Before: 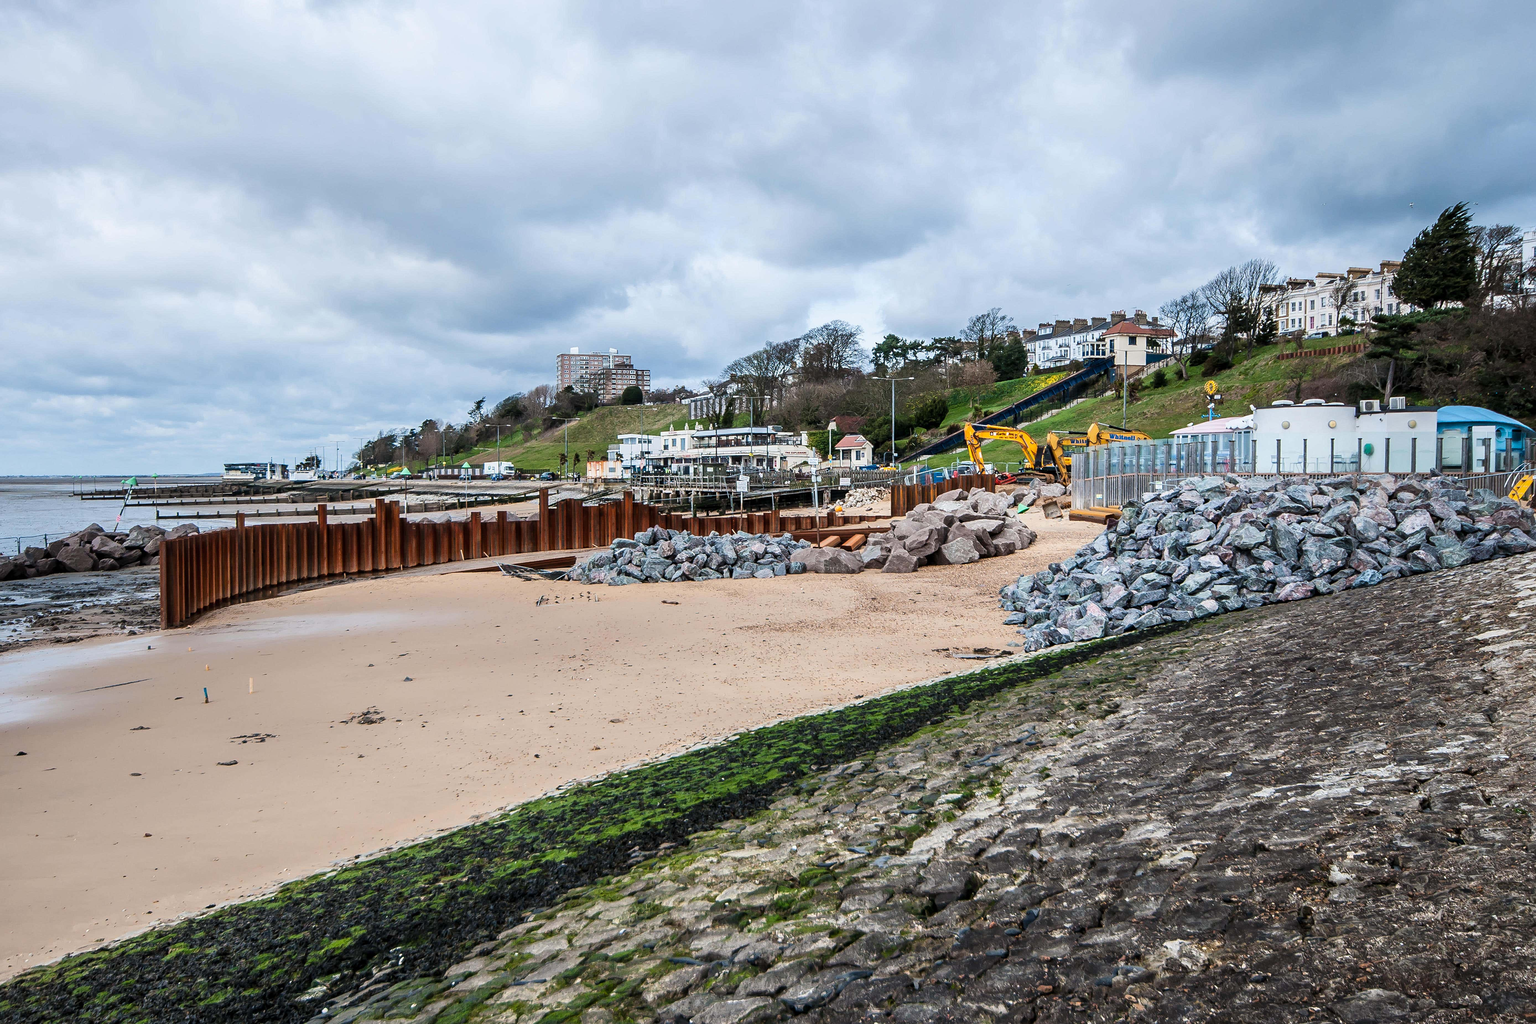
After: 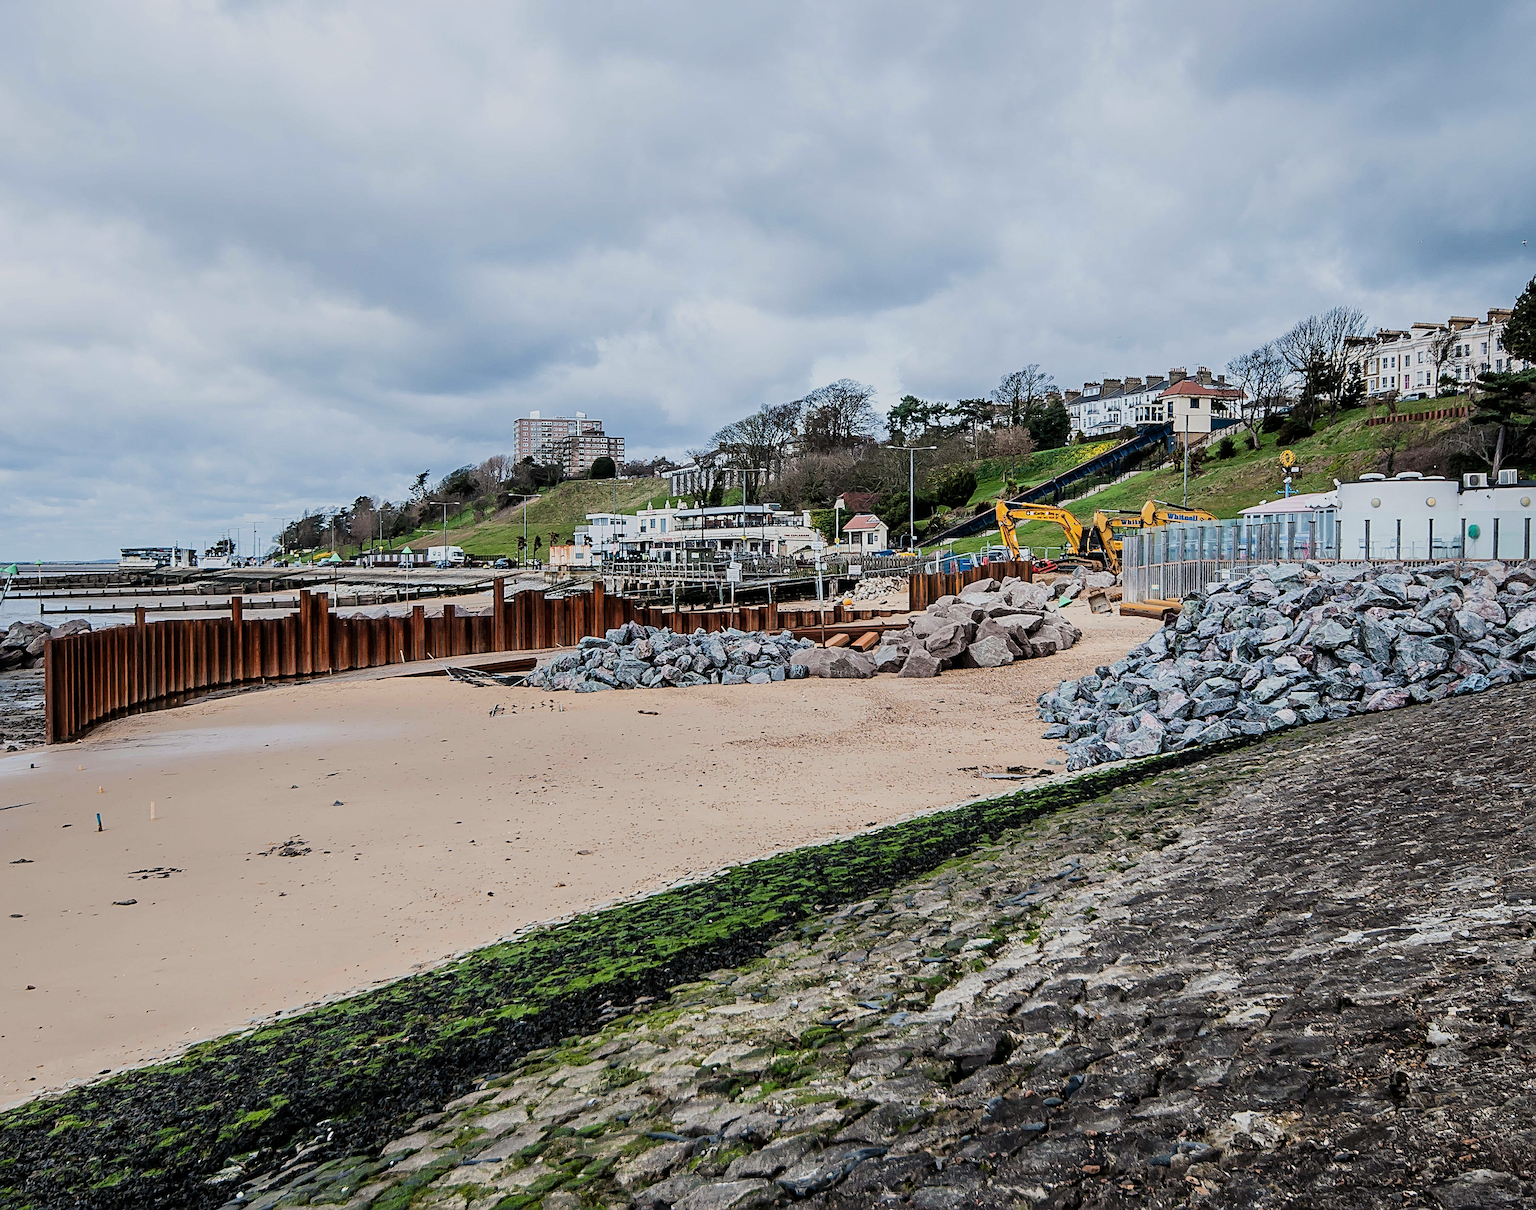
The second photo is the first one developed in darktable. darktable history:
sharpen: radius 4.898
crop: left 7.97%, right 7.437%
filmic rgb: black relative exposure -7.97 EV, white relative exposure 4.02 EV, hardness 4.11
